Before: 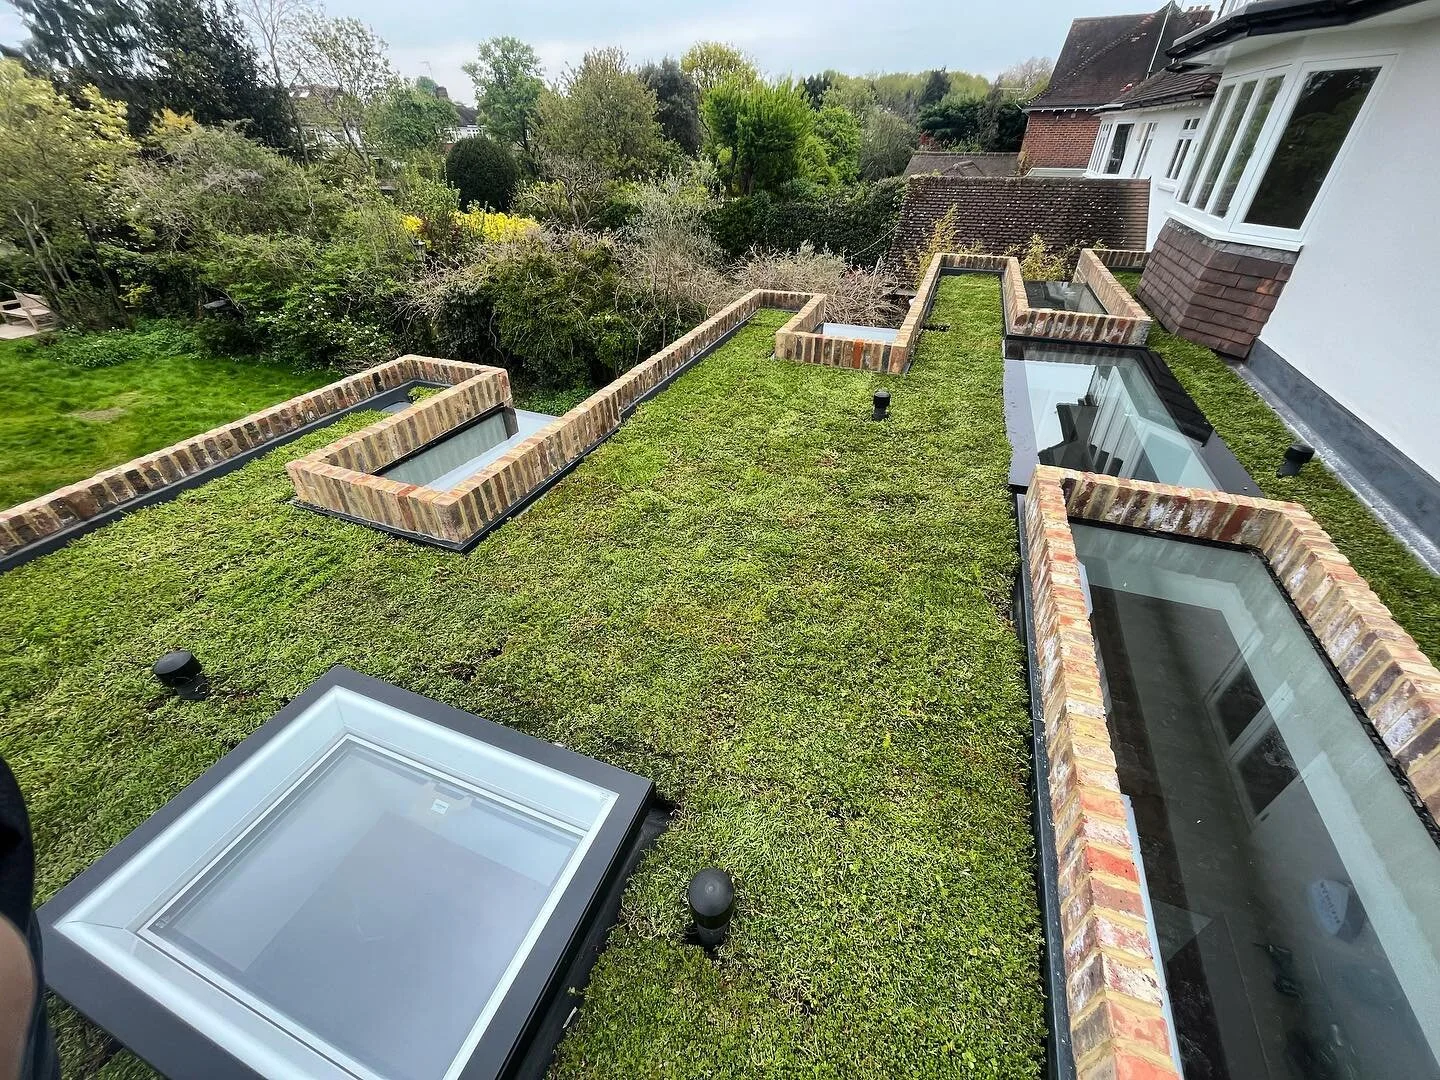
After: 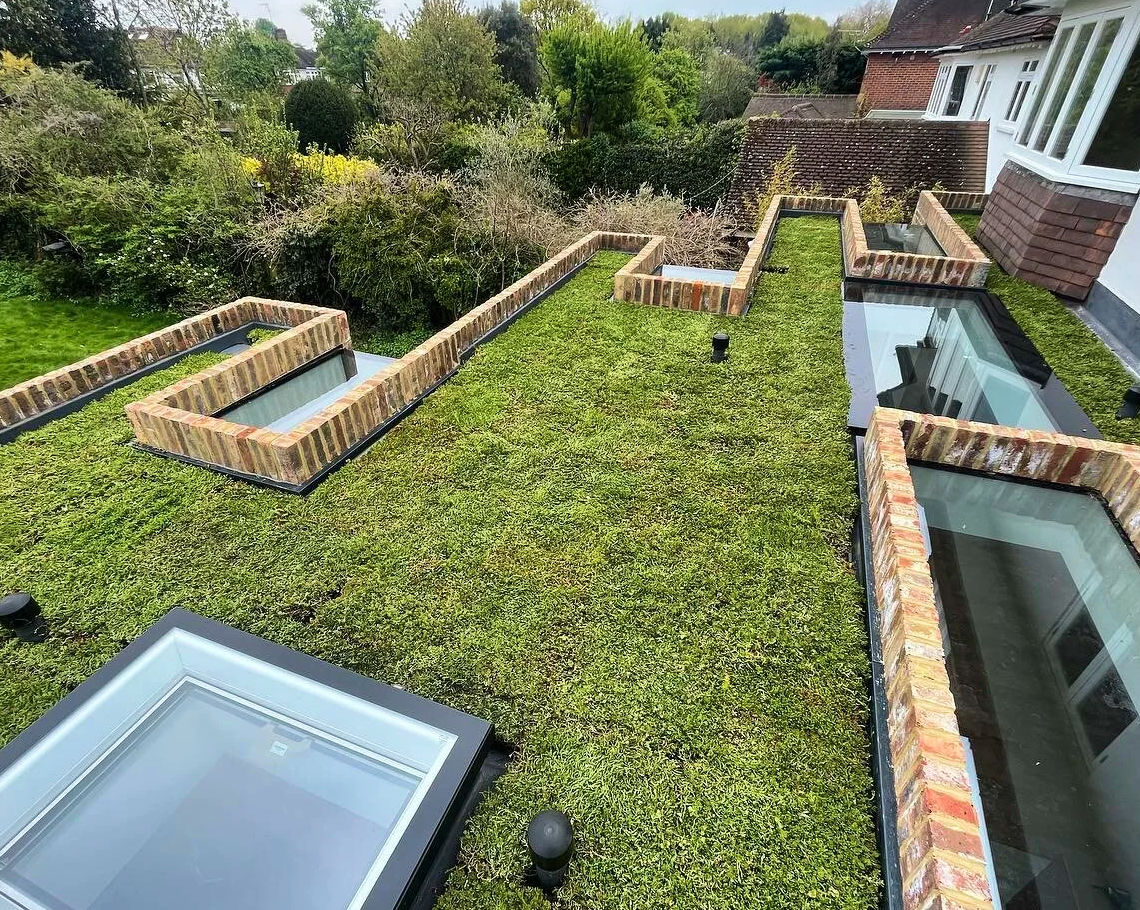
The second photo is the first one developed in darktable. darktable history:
crop: left 11.225%, top 5.381%, right 9.565%, bottom 10.314%
velvia: strength 27%
